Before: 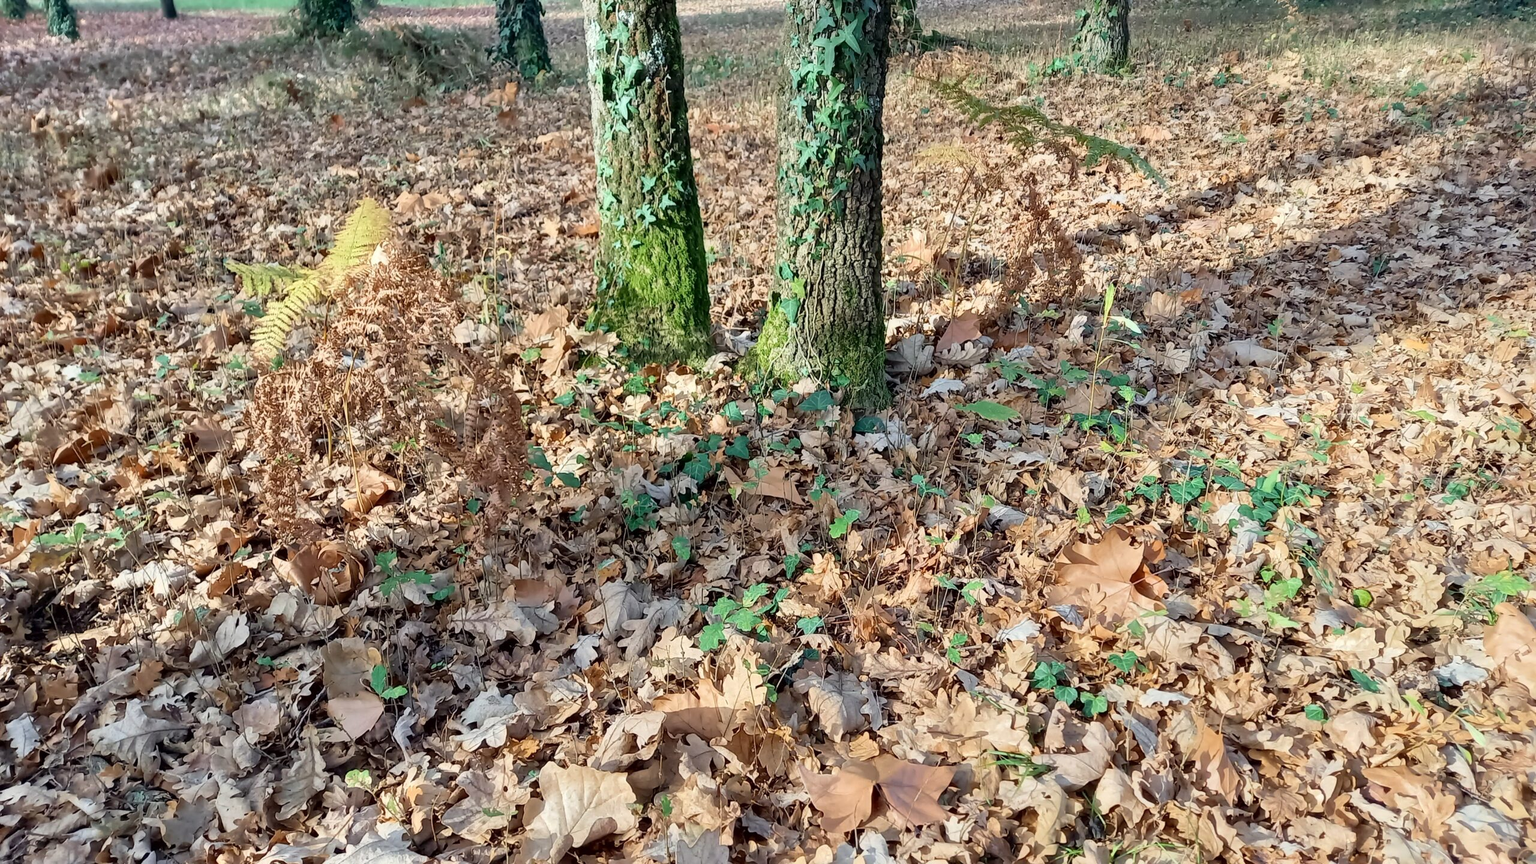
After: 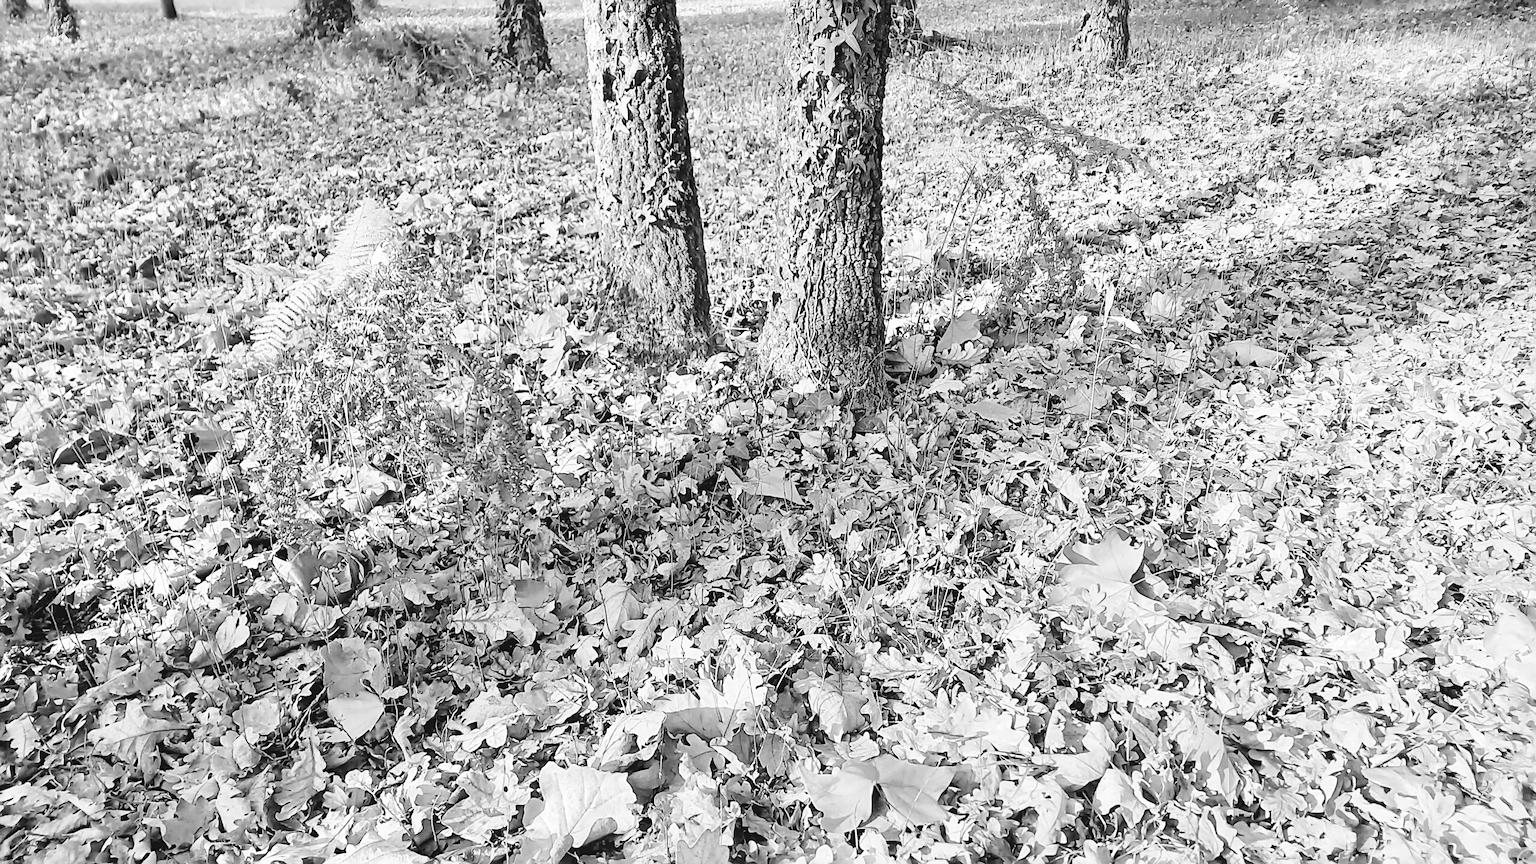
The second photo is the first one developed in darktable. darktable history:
monochrome: on, module defaults
tone equalizer: on, module defaults
base curve: curves: ch0 [(0, 0.007) (0.028, 0.063) (0.121, 0.311) (0.46, 0.743) (0.859, 0.957) (1, 1)], preserve colors none
sharpen: radius 2.767
